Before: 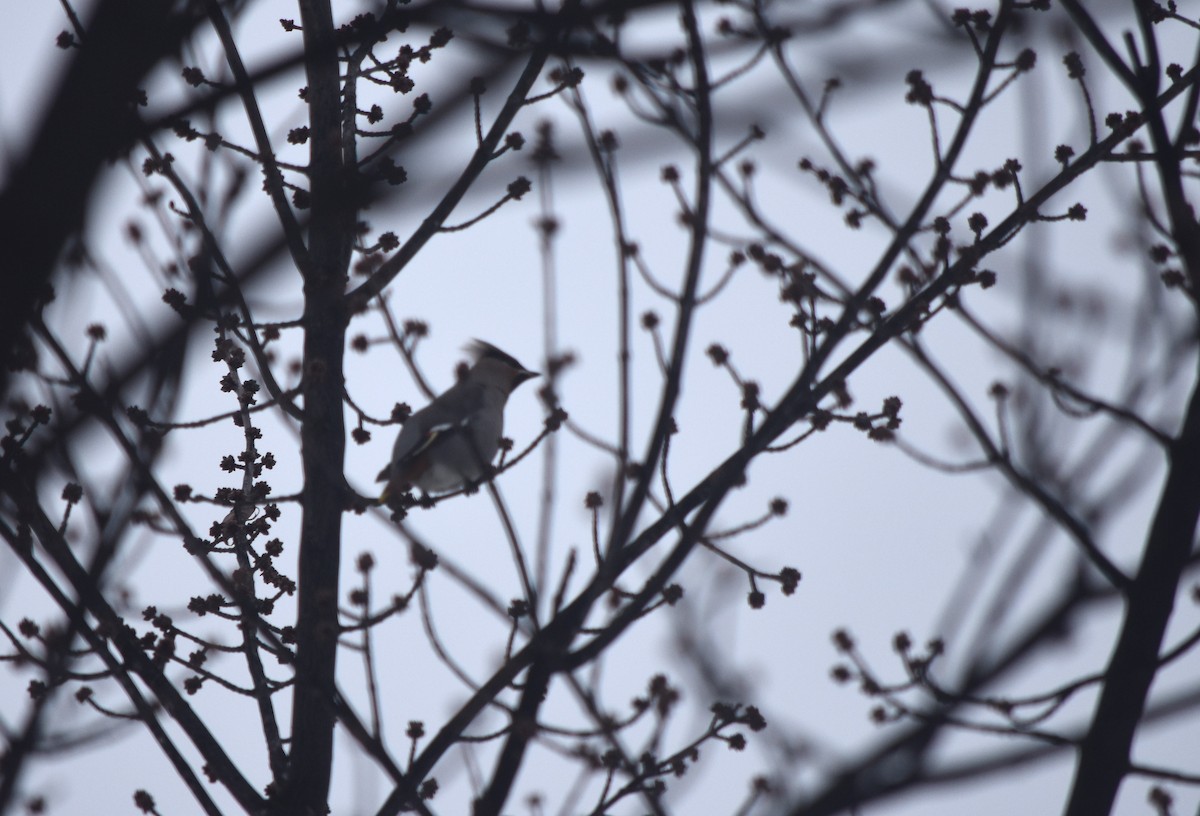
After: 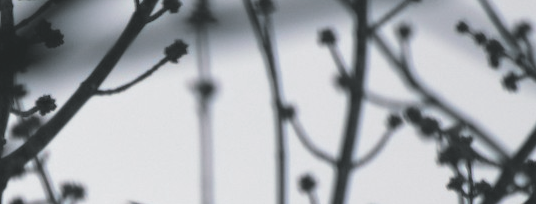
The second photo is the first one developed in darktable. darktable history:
crop: left 28.64%, top 16.832%, right 26.637%, bottom 58.055%
color balance rgb: shadows lift › chroma 2%, shadows lift › hue 219.6°, power › hue 313.2°, highlights gain › chroma 3%, highlights gain › hue 75.6°, global offset › luminance 0.5%, perceptual saturation grading › global saturation 15.33%, perceptual saturation grading › highlights -19.33%, perceptual saturation grading › shadows 20%, global vibrance 20%
split-toning: shadows › hue 190.8°, shadows › saturation 0.05, highlights › hue 54°, highlights › saturation 0.05, compress 0%
